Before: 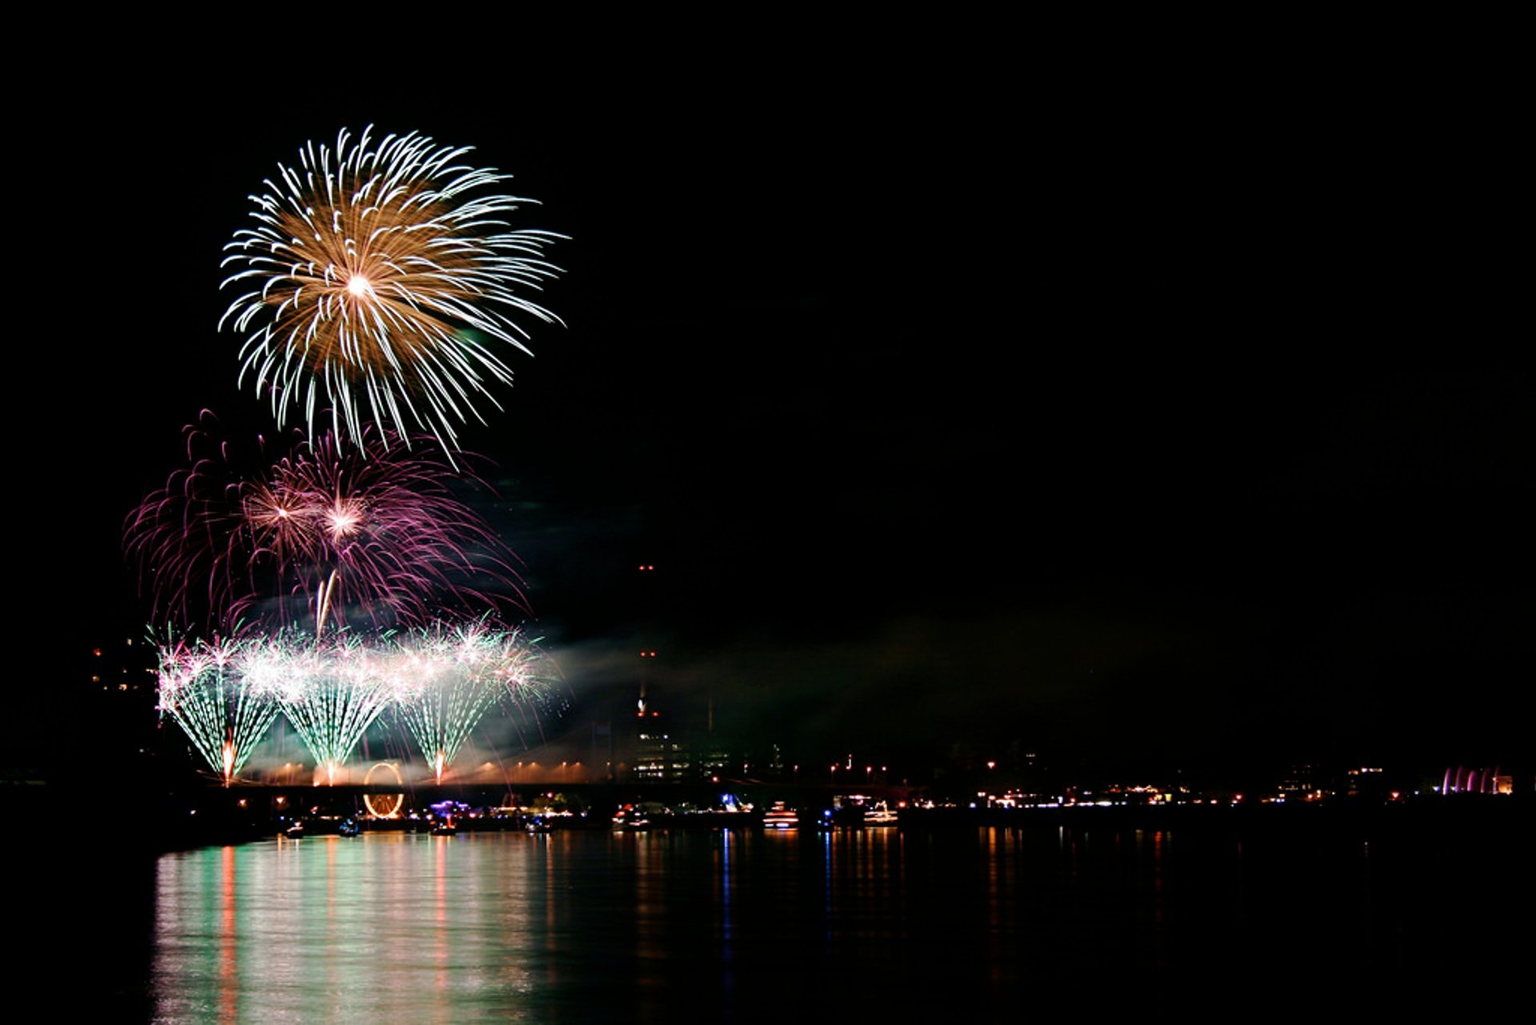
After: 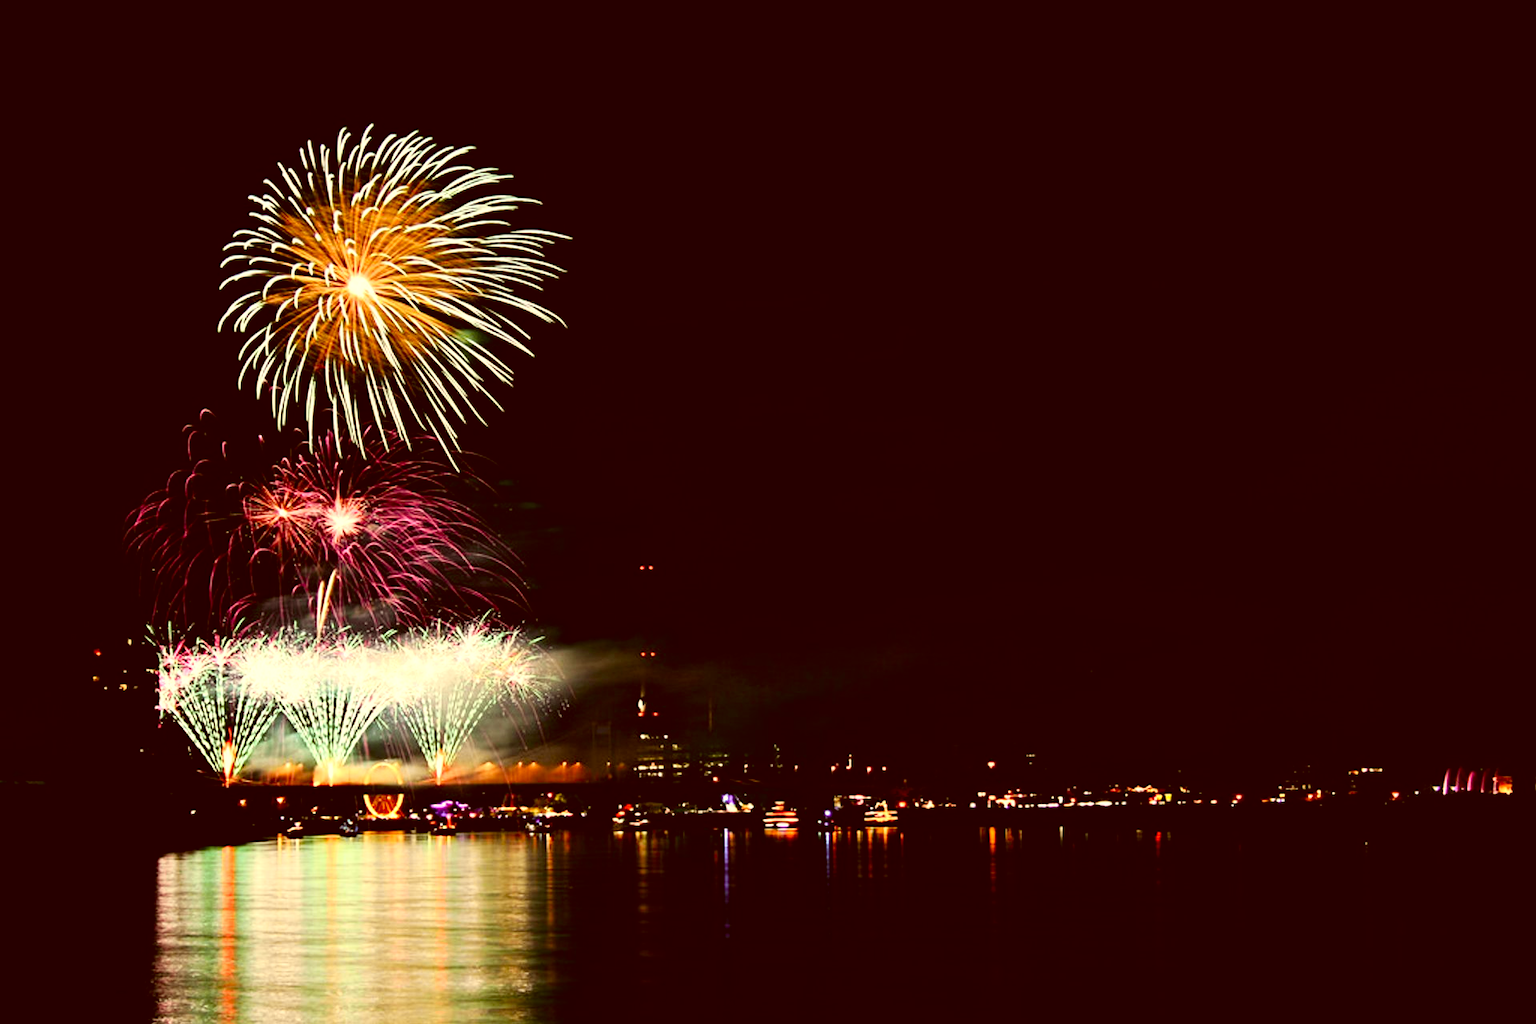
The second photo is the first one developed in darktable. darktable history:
exposure: exposure 0.507 EV, compensate highlight preservation false
tone curve: curves: ch0 [(0, 0.024) (0.049, 0.038) (0.176, 0.162) (0.311, 0.337) (0.416, 0.471) (0.565, 0.658) (0.817, 0.911) (1, 1)]; ch1 [(0, 0) (0.339, 0.358) (0.445, 0.439) (0.476, 0.47) (0.504, 0.504) (0.53, 0.511) (0.557, 0.558) (0.627, 0.664) (0.728, 0.786) (1, 1)]; ch2 [(0, 0) (0.327, 0.324) (0.417, 0.44) (0.46, 0.453) (0.502, 0.504) (0.526, 0.52) (0.549, 0.561) (0.619, 0.657) (0.76, 0.765) (1, 1)], color space Lab, independent channels, preserve colors none
shadows and highlights: shadows 20.55, highlights -20.99, soften with gaussian
color correction: highlights a* 1.12, highlights b* 24.26, shadows a* 15.58, shadows b* 24.26
